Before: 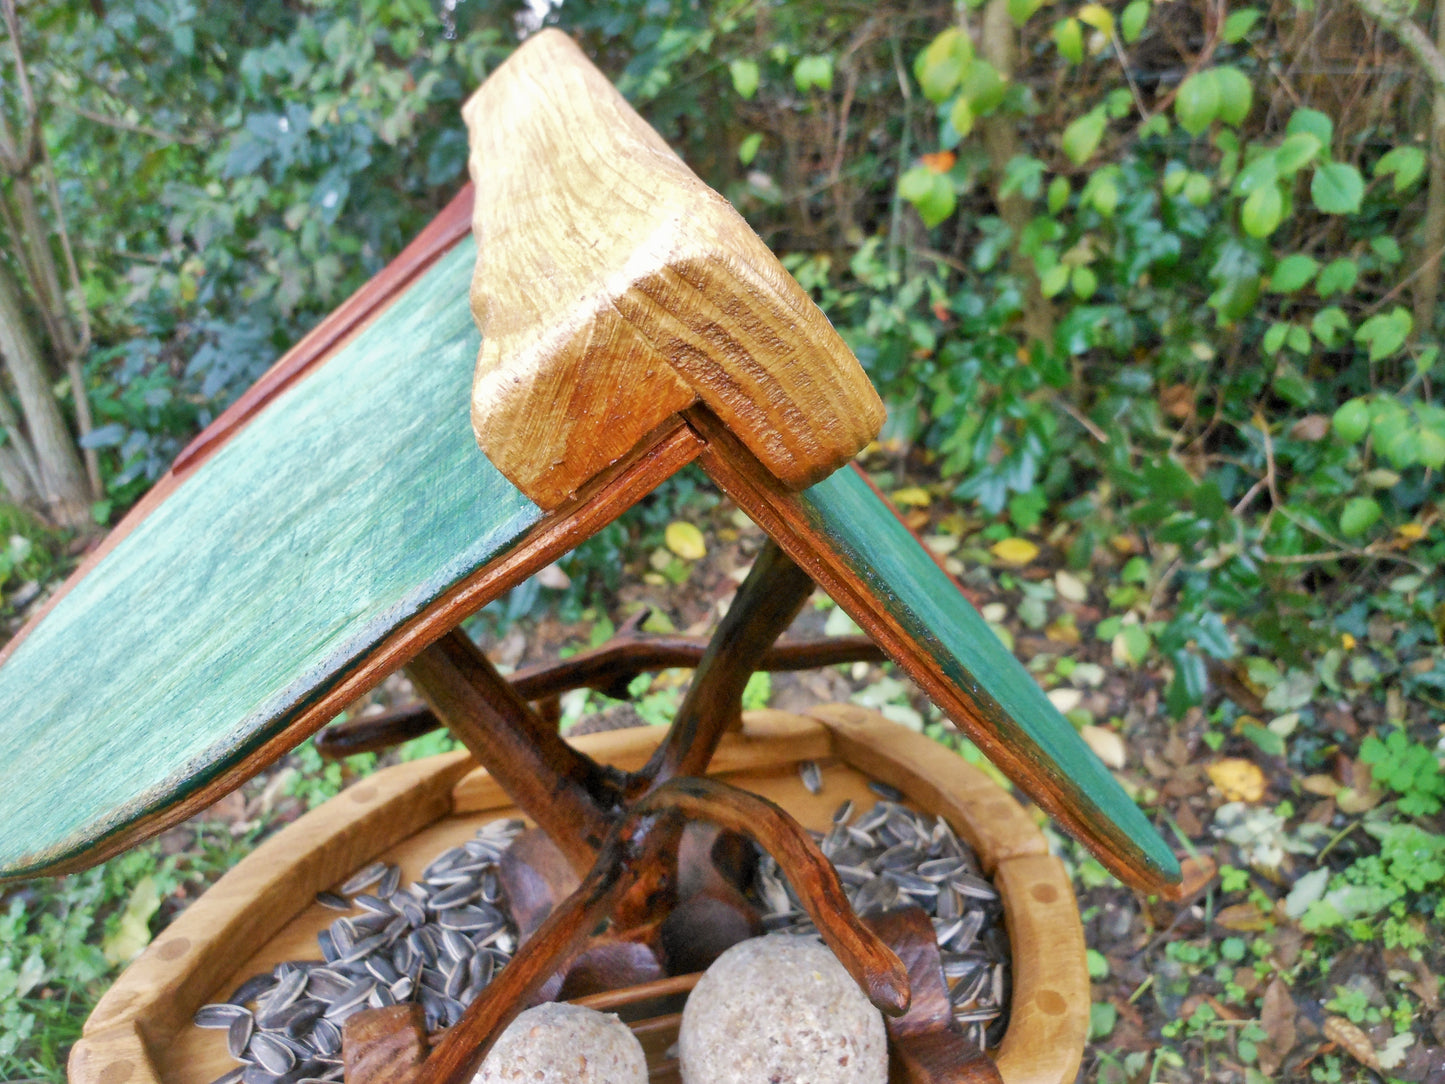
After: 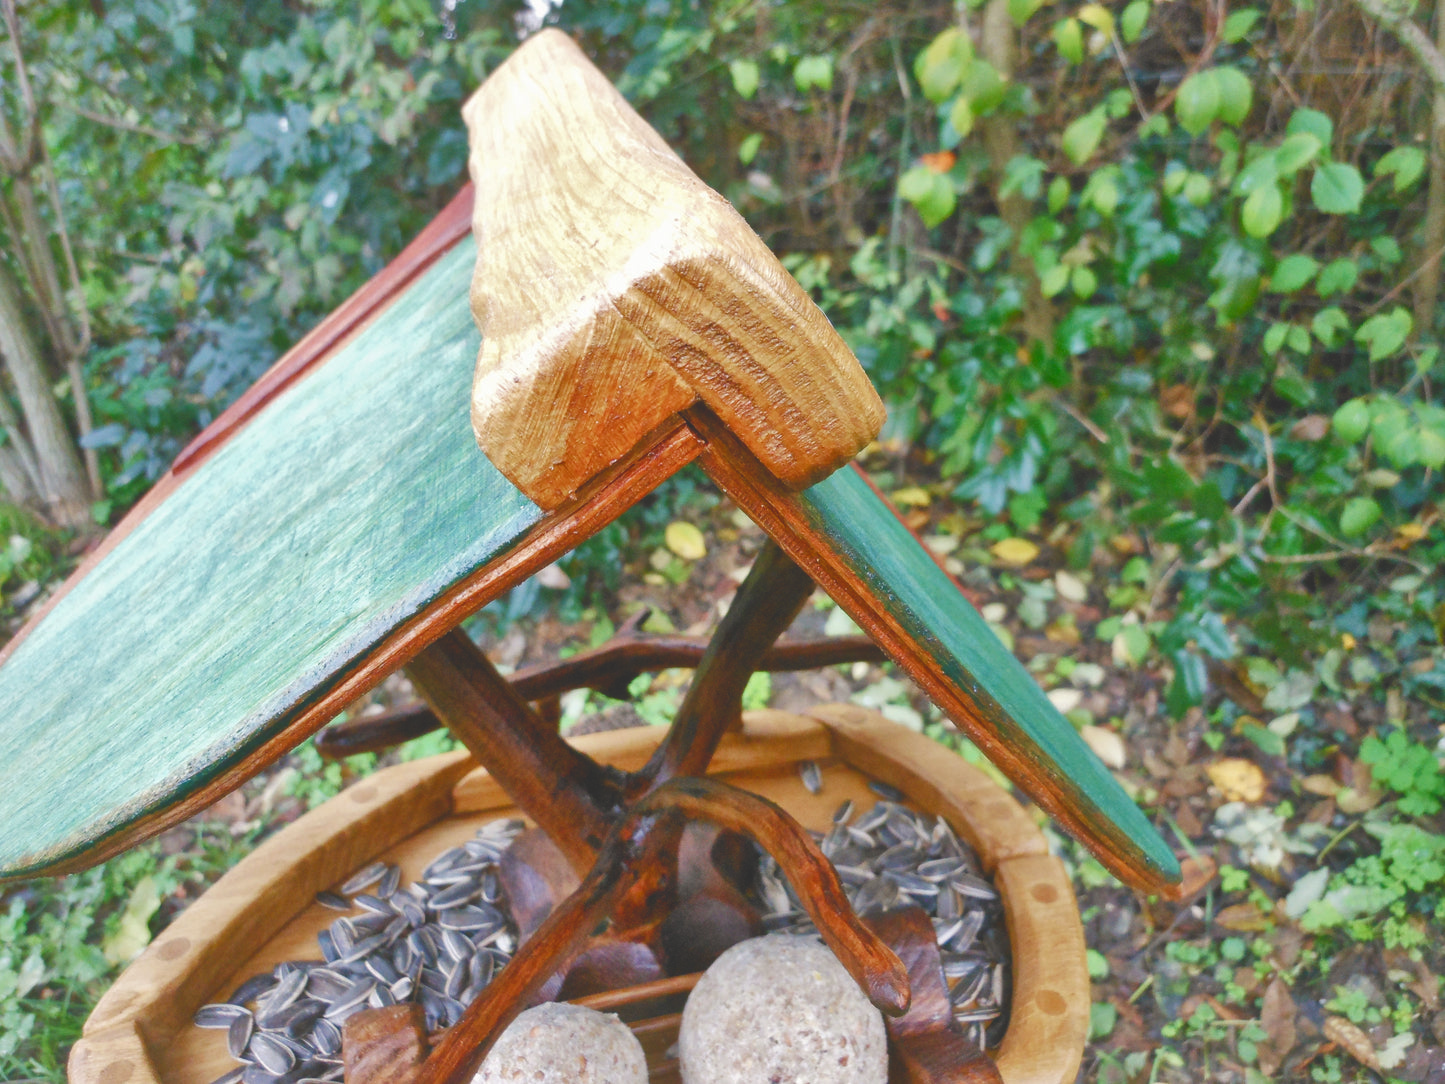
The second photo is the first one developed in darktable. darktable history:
color balance rgb: linear chroma grading › global chroma 14.556%, perceptual saturation grading › global saturation 20%, perceptual saturation grading › highlights -50.275%, perceptual saturation grading › shadows 30.573%
exposure: black level correction -0.027, compensate highlight preservation false
